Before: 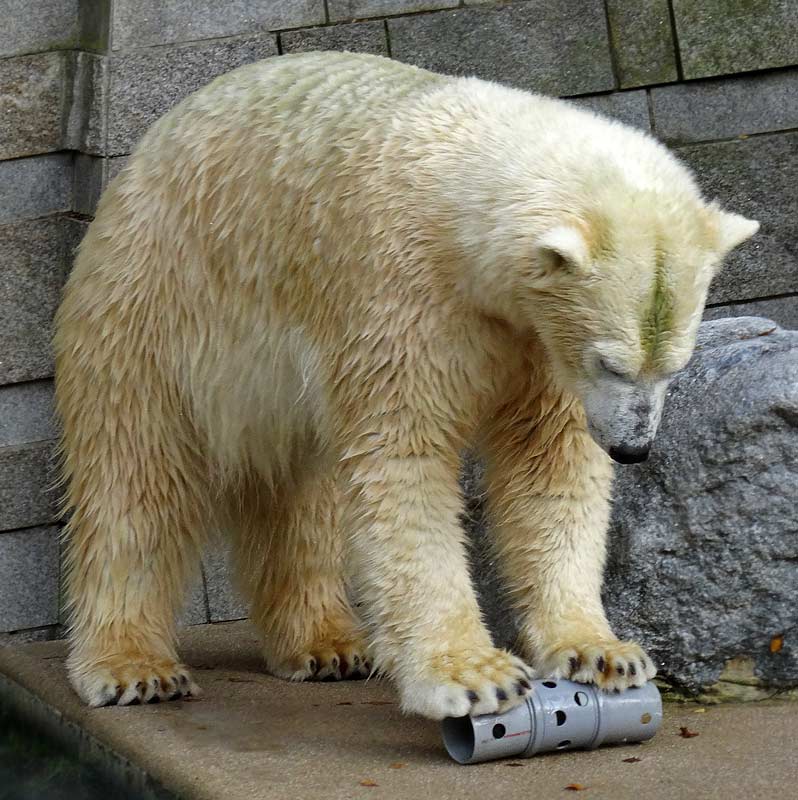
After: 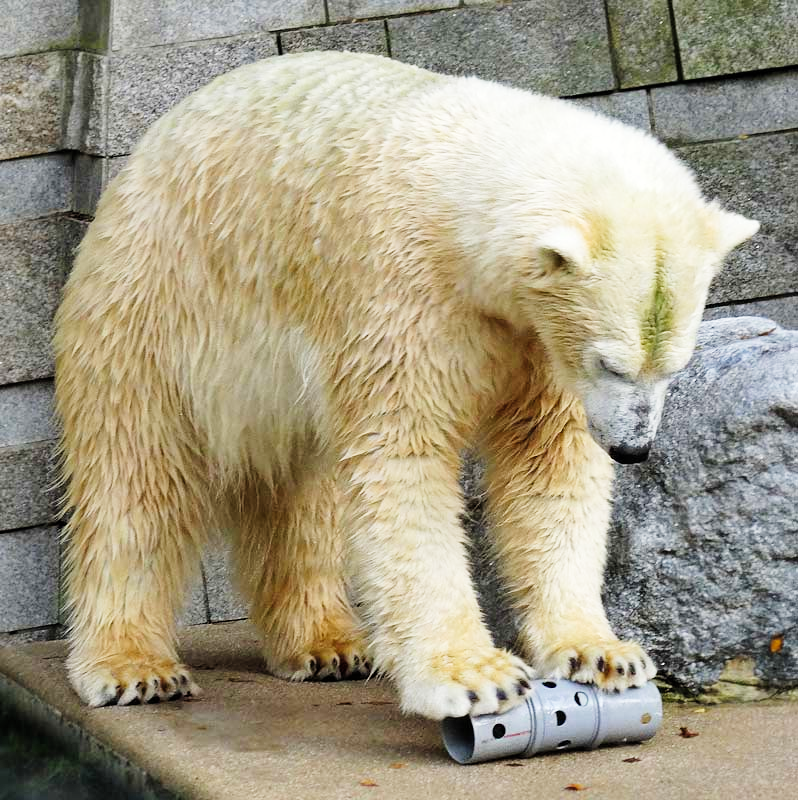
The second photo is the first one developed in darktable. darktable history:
contrast brightness saturation: brightness 0.124
tone curve: curves: ch0 [(0, 0) (0.051, 0.021) (0.11, 0.069) (0.249, 0.235) (0.452, 0.526) (0.596, 0.713) (0.703, 0.83) (0.851, 0.938) (1, 1)]; ch1 [(0, 0) (0.1, 0.038) (0.318, 0.221) (0.413, 0.325) (0.443, 0.412) (0.483, 0.474) (0.503, 0.501) (0.516, 0.517) (0.548, 0.568) (0.569, 0.599) (0.594, 0.634) (0.666, 0.701) (1, 1)]; ch2 [(0, 0) (0.453, 0.435) (0.479, 0.476) (0.504, 0.5) (0.529, 0.537) (0.556, 0.583) (0.584, 0.618) (0.824, 0.815) (1, 1)], preserve colors none
